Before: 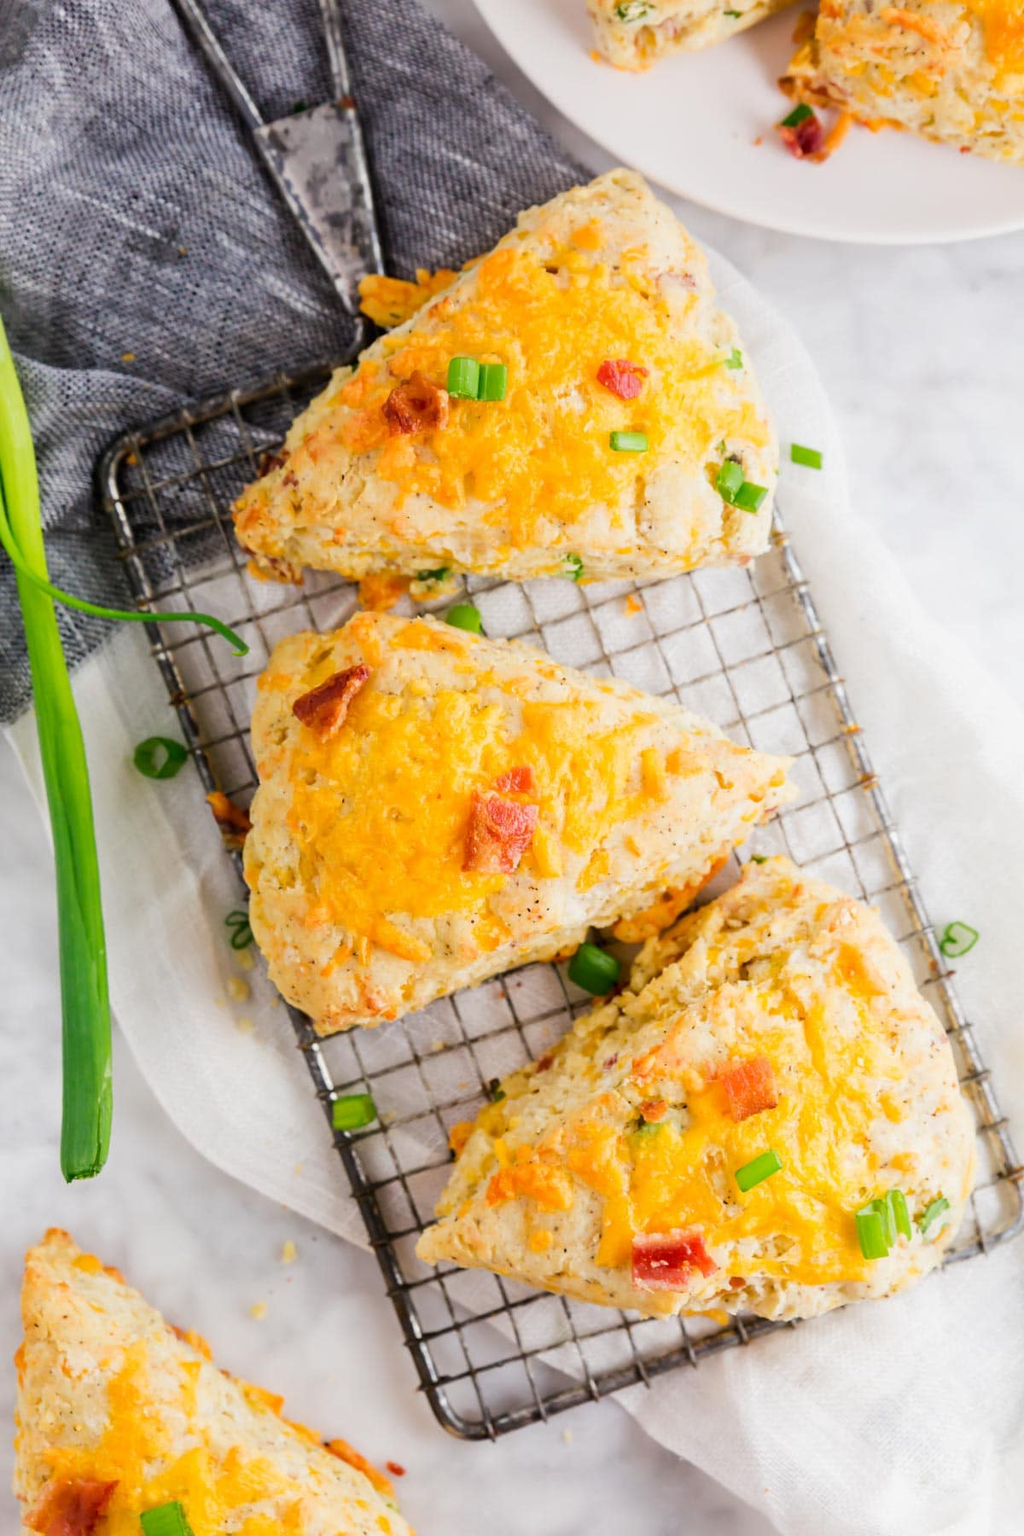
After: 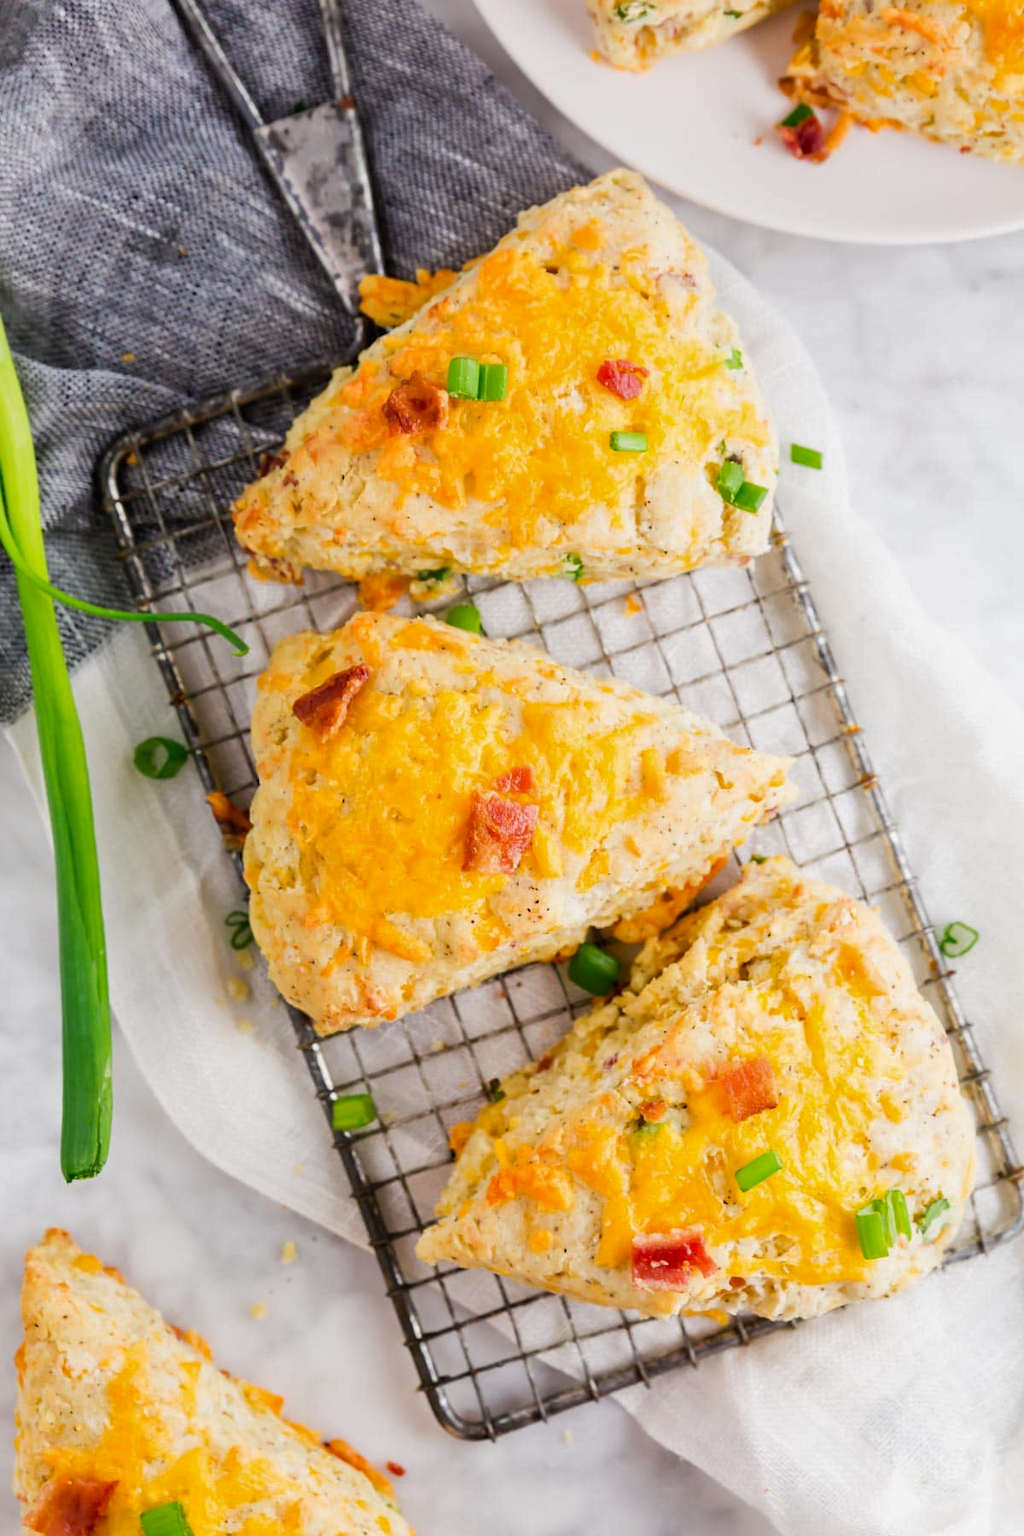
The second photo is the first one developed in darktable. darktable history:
shadows and highlights: shadows 29.39, highlights -28.95, low approximation 0.01, soften with gaussian
